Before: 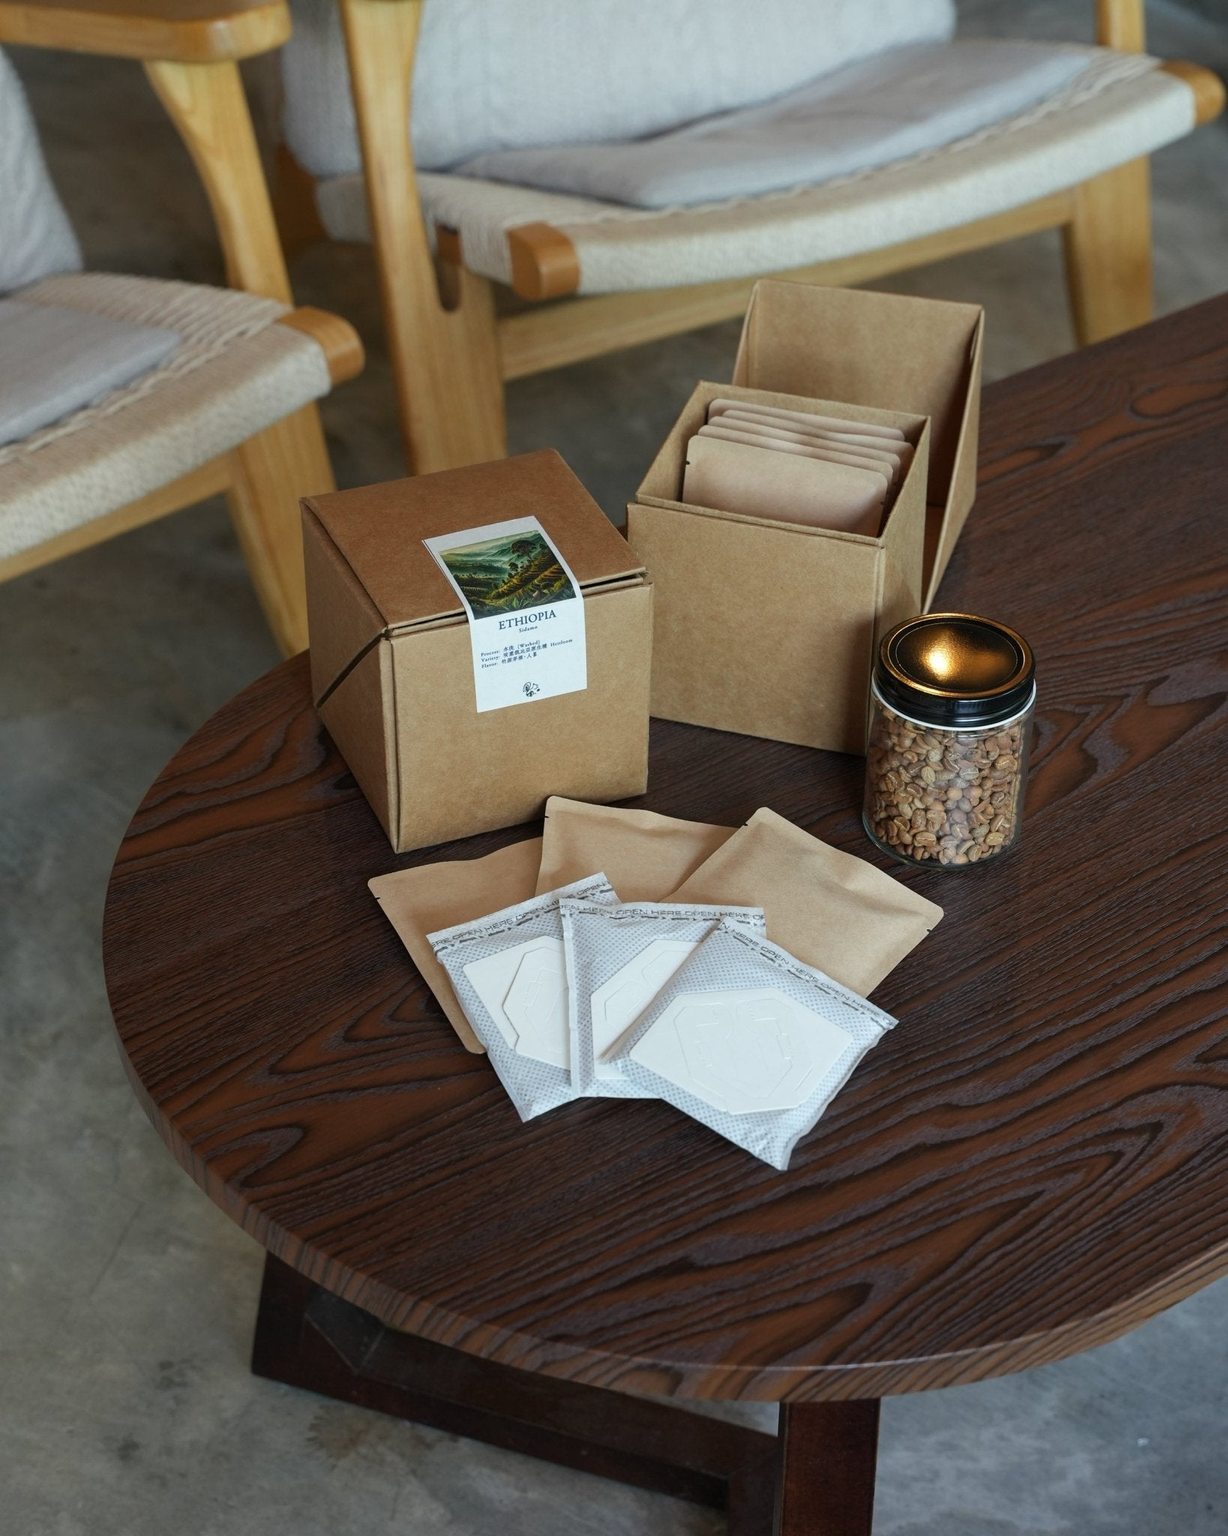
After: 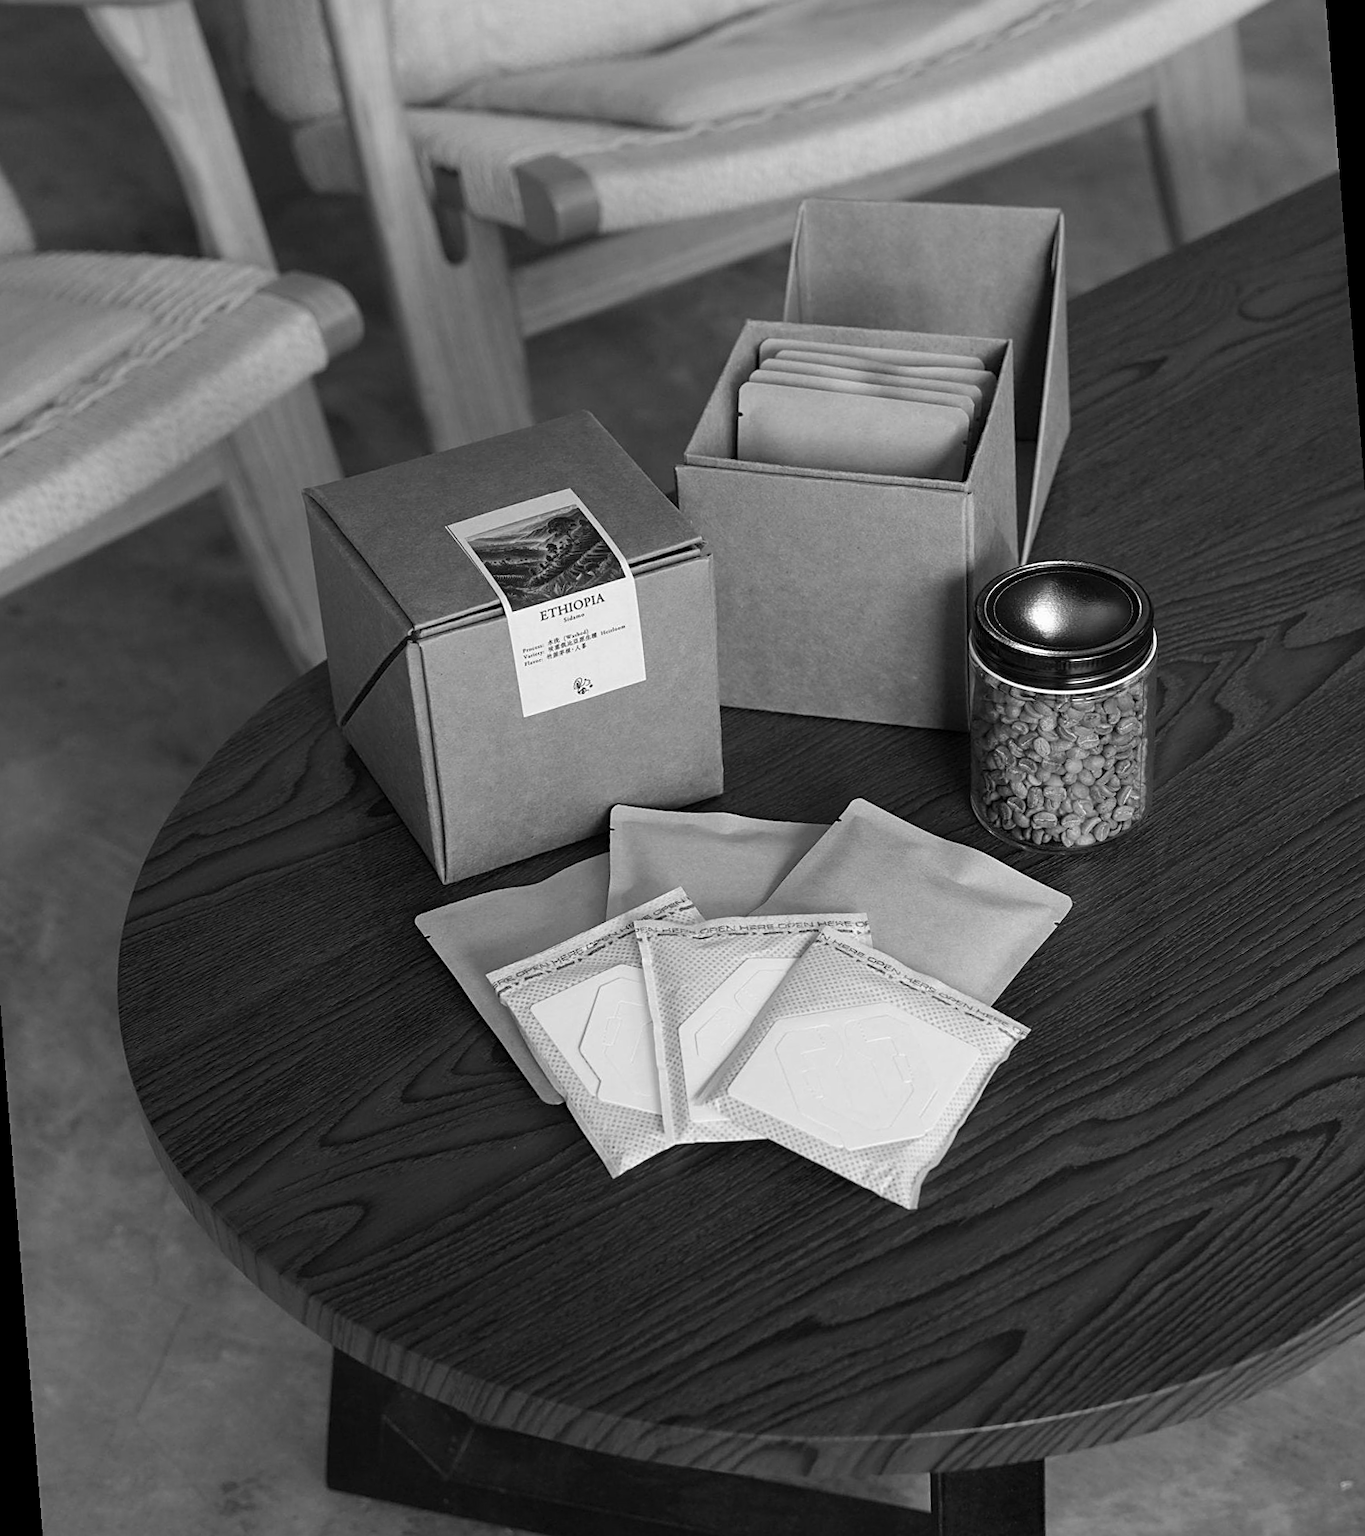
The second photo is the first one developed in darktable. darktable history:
color balance rgb: perceptual saturation grading › global saturation 20%, perceptual saturation grading › highlights -25%, perceptual saturation grading › shadows 50%, global vibrance -25%
sharpen: on, module defaults
rotate and perspective: rotation -4.57°, crop left 0.054, crop right 0.944, crop top 0.087, crop bottom 0.914
monochrome: on, module defaults
